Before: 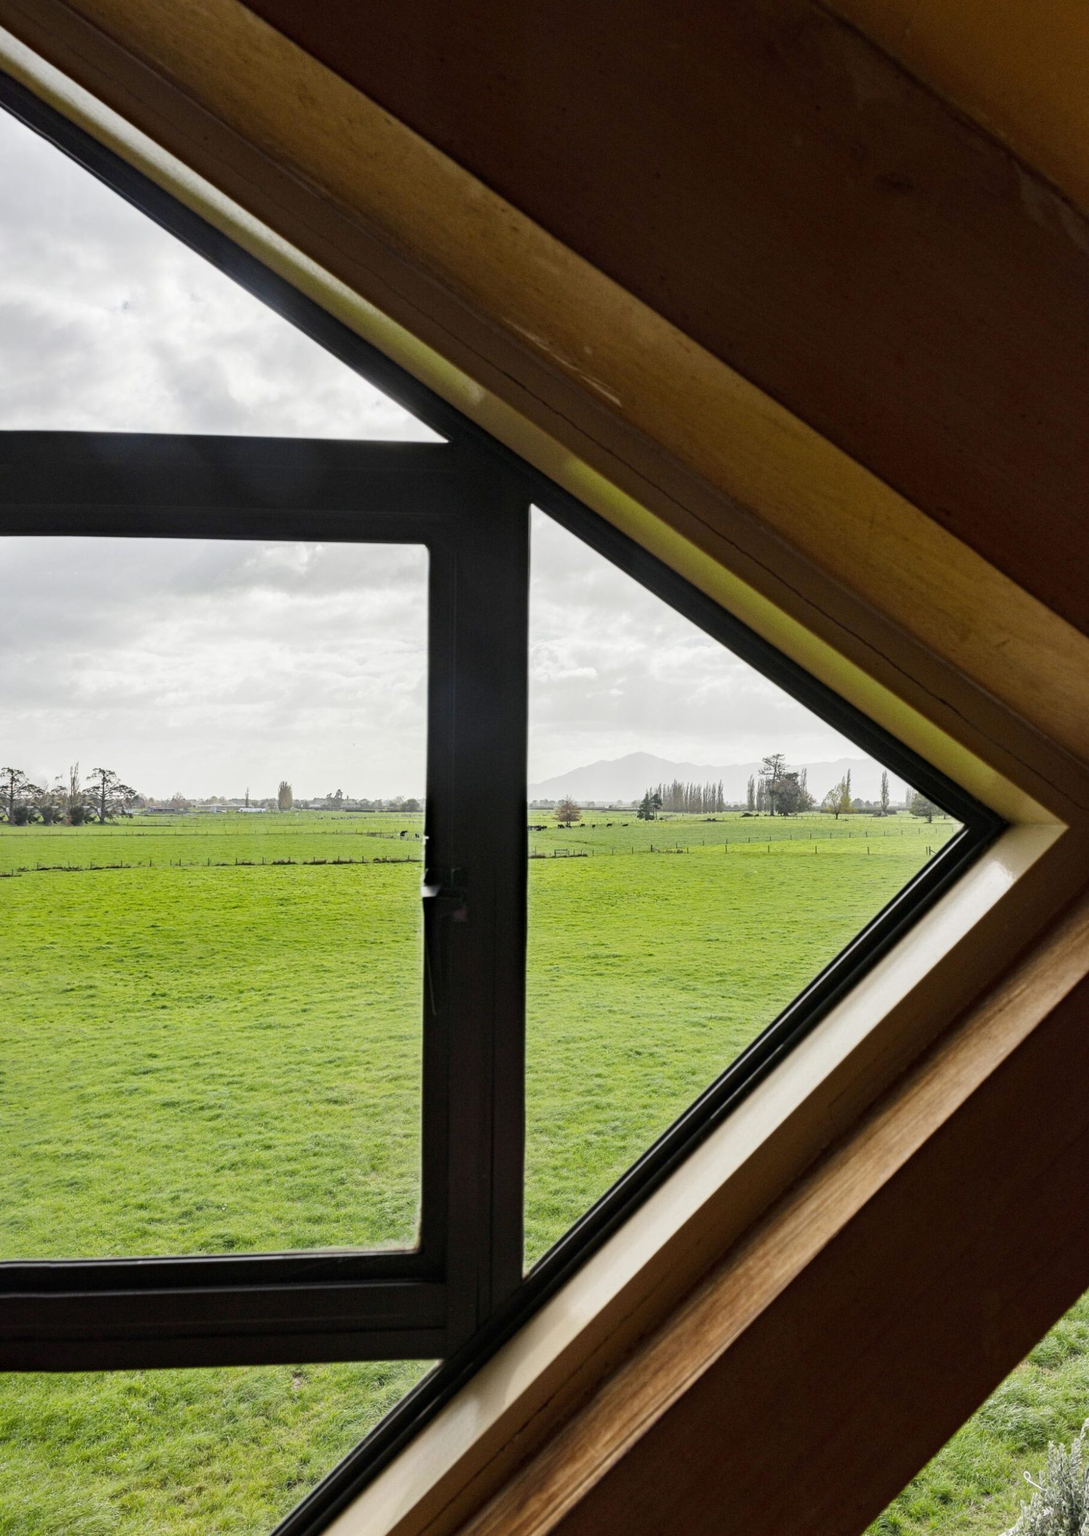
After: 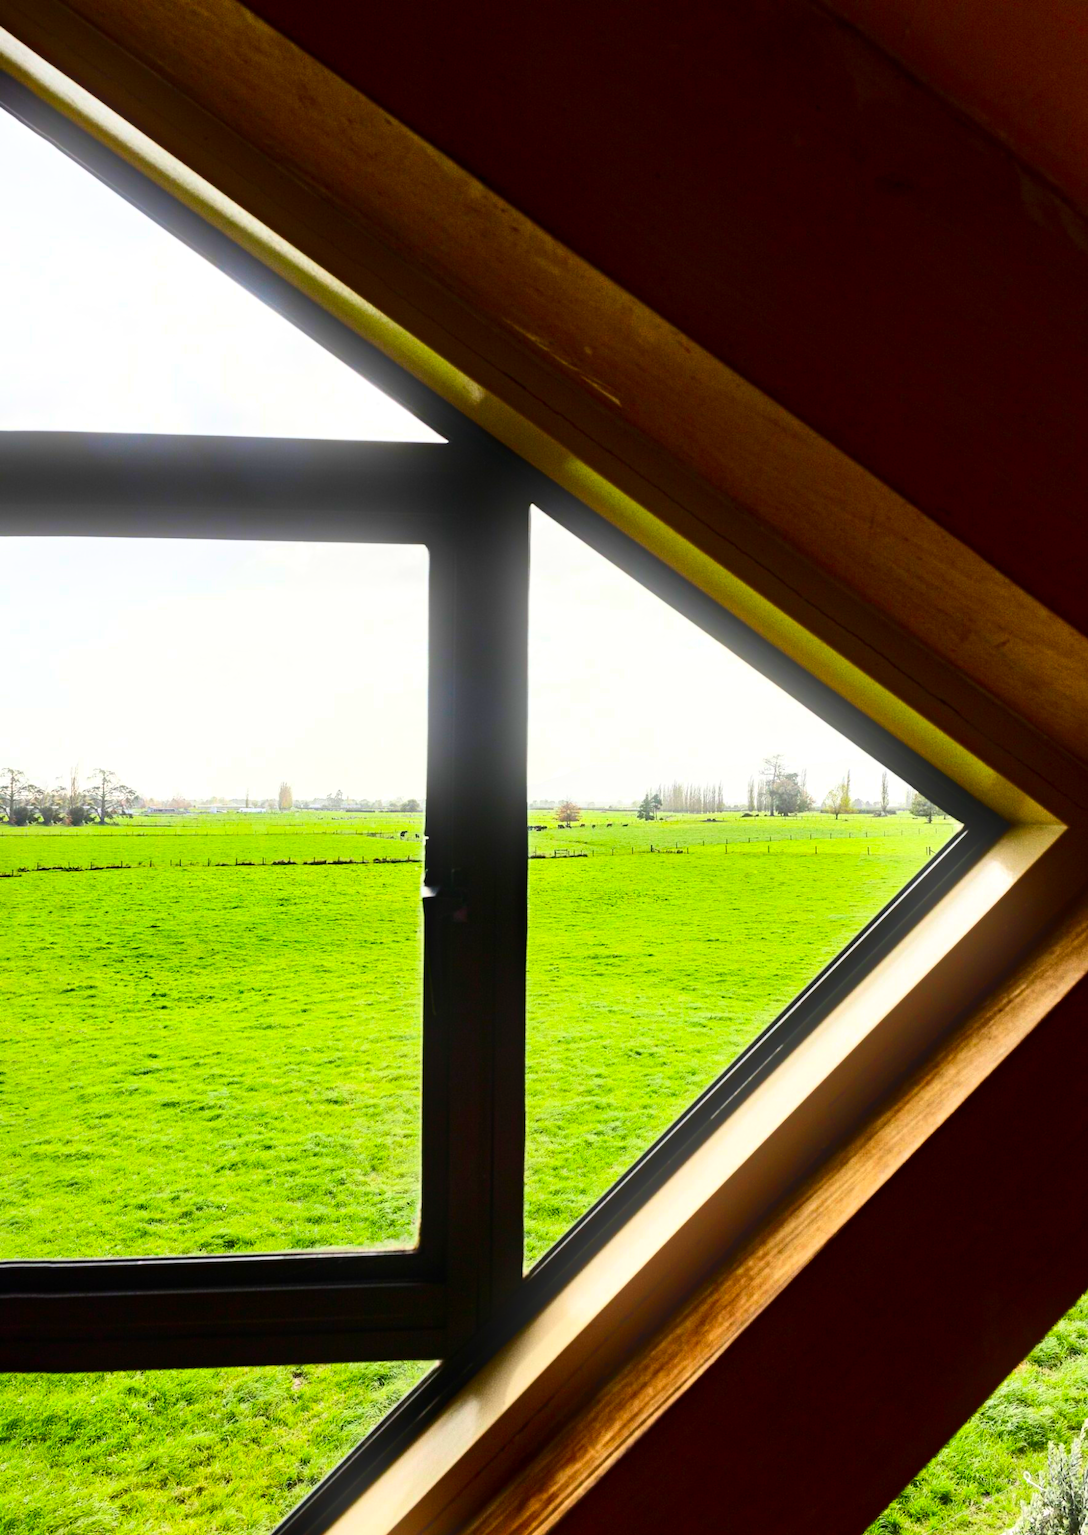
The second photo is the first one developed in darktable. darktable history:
contrast brightness saturation: contrast 0.26, brightness 0.02, saturation 0.87
bloom: size 15%, threshold 97%, strength 7%
tone equalizer: -8 EV -0.417 EV, -7 EV -0.389 EV, -6 EV -0.333 EV, -5 EV -0.222 EV, -3 EV 0.222 EV, -2 EV 0.333 EV, -1 EV 0.389 EV, +0 EV 0.417 EV, edges refinement/feathering 500, mask exposure compensation -1.57 EV, preserve details no
